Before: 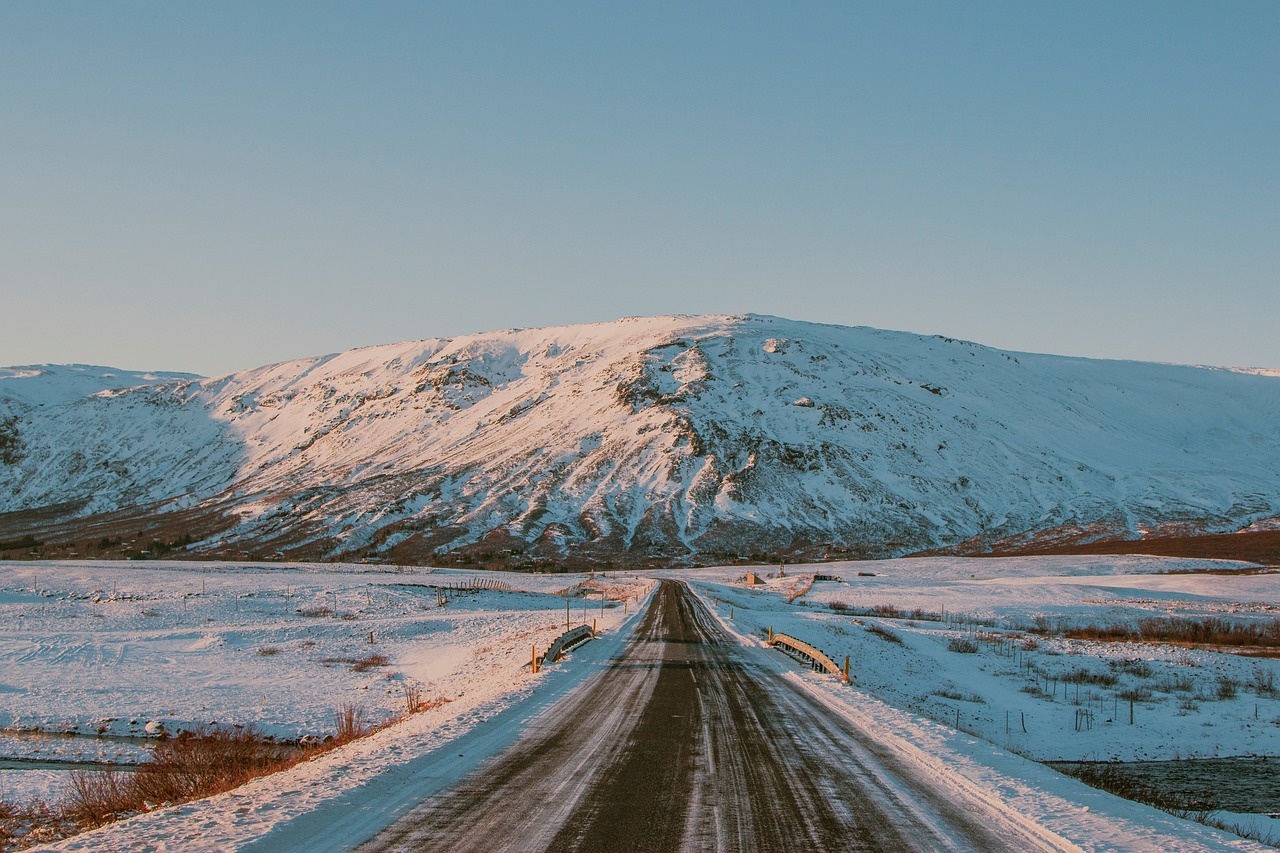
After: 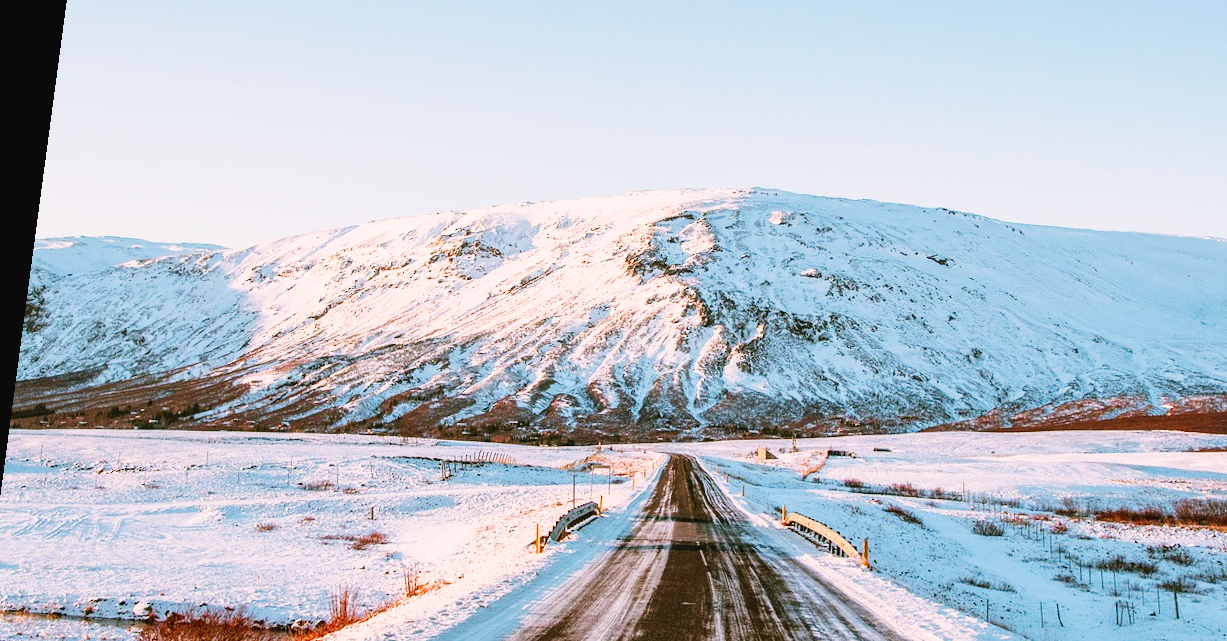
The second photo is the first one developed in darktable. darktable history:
rotate and perspective: rotation 0.128°, lens shift (vertical) -0.181, lens shift (horizontal) -0.044, shear 0.001, automatic cropping off
white balance: red 1.05, blue 1.072
base curve: curves: ch0 [(0, 0.003) (0.001, 0.002) (0.006, 0.004) (0.02, 0.022) (0.048, 0.086) (0.094, 0.234) (0.162, 0.431) (0.258, 0.629) (0.385, 0.8) (0.548, 0.918) (0.751, 0.988) (1, 1)], preserve colors none
crop and rotate: left 2.425%, top 11.305%, right 9.6%, bottom 15.08%
